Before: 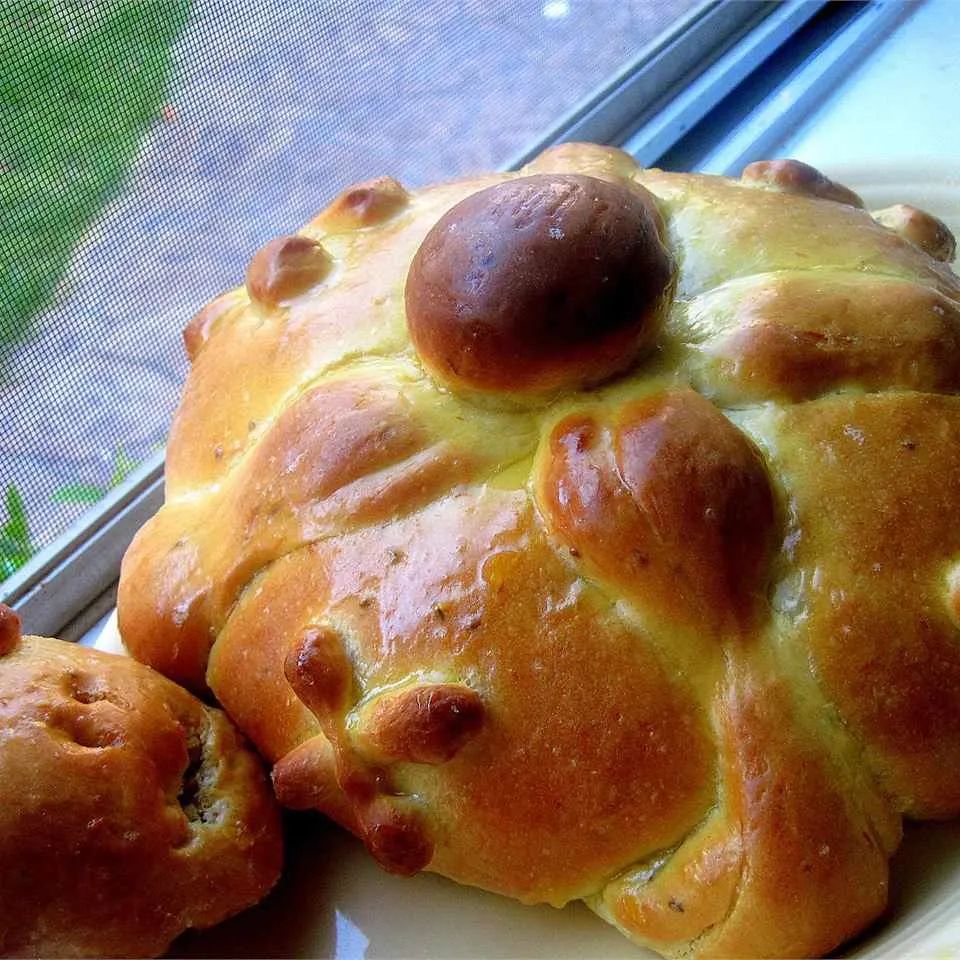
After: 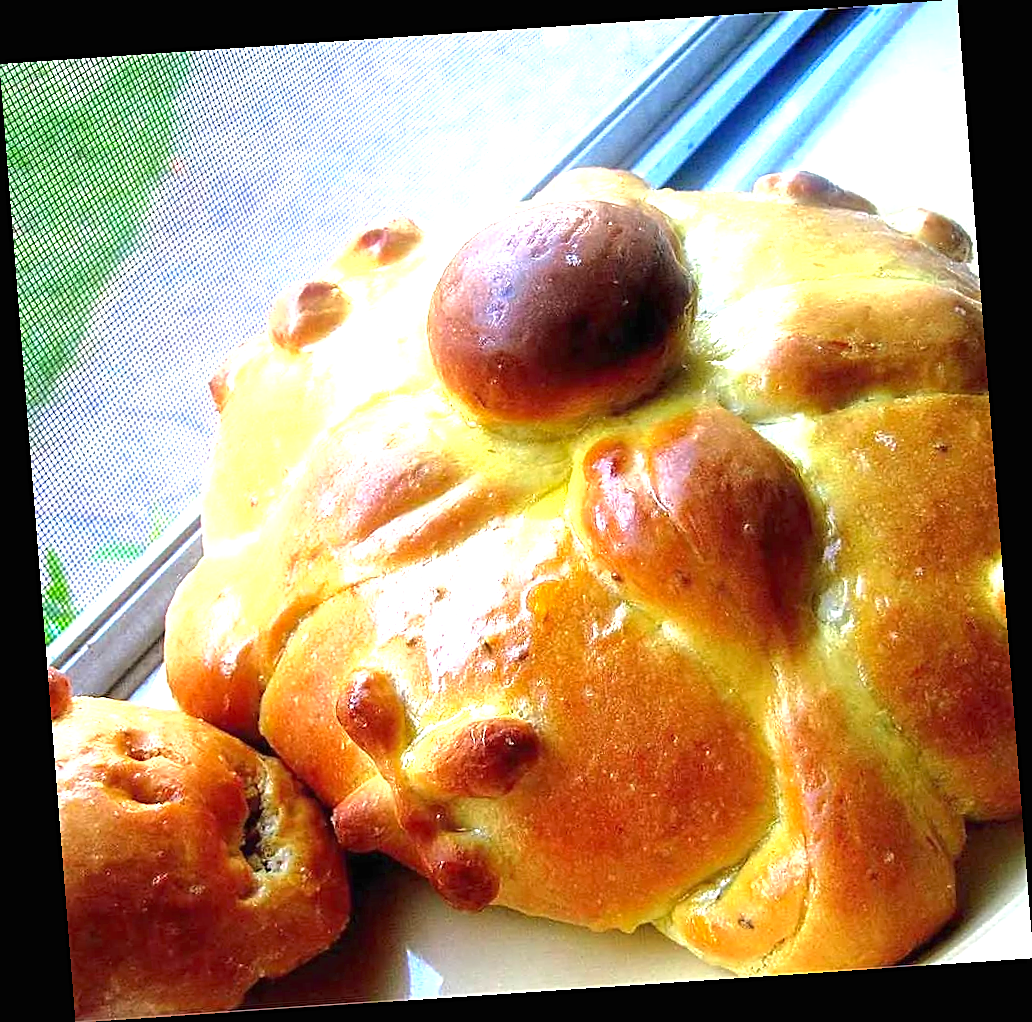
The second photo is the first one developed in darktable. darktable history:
rotate and perspective: rotation -4.2°, shear 0.006, automatic cropping off
shadows and highlights: shadows 25, white point adjustment -3, highlights -30
exposure: black level correction 0, exposure 1.55 EV, compensate exposure bias true, compensate highlight preservation false
sharpen: on, module defaults
